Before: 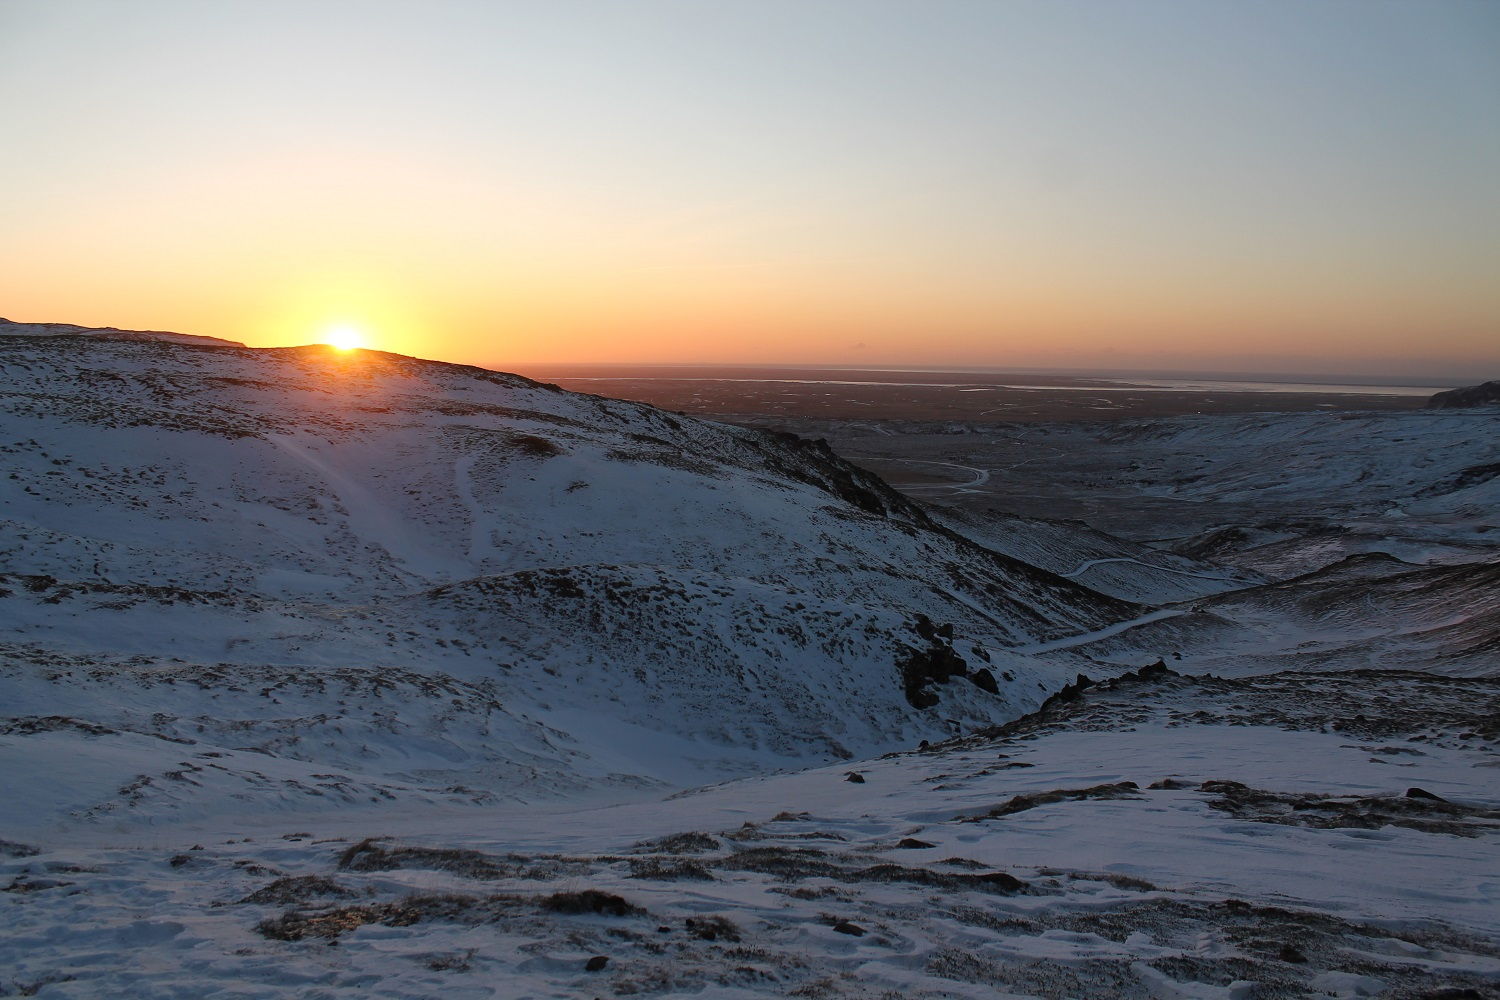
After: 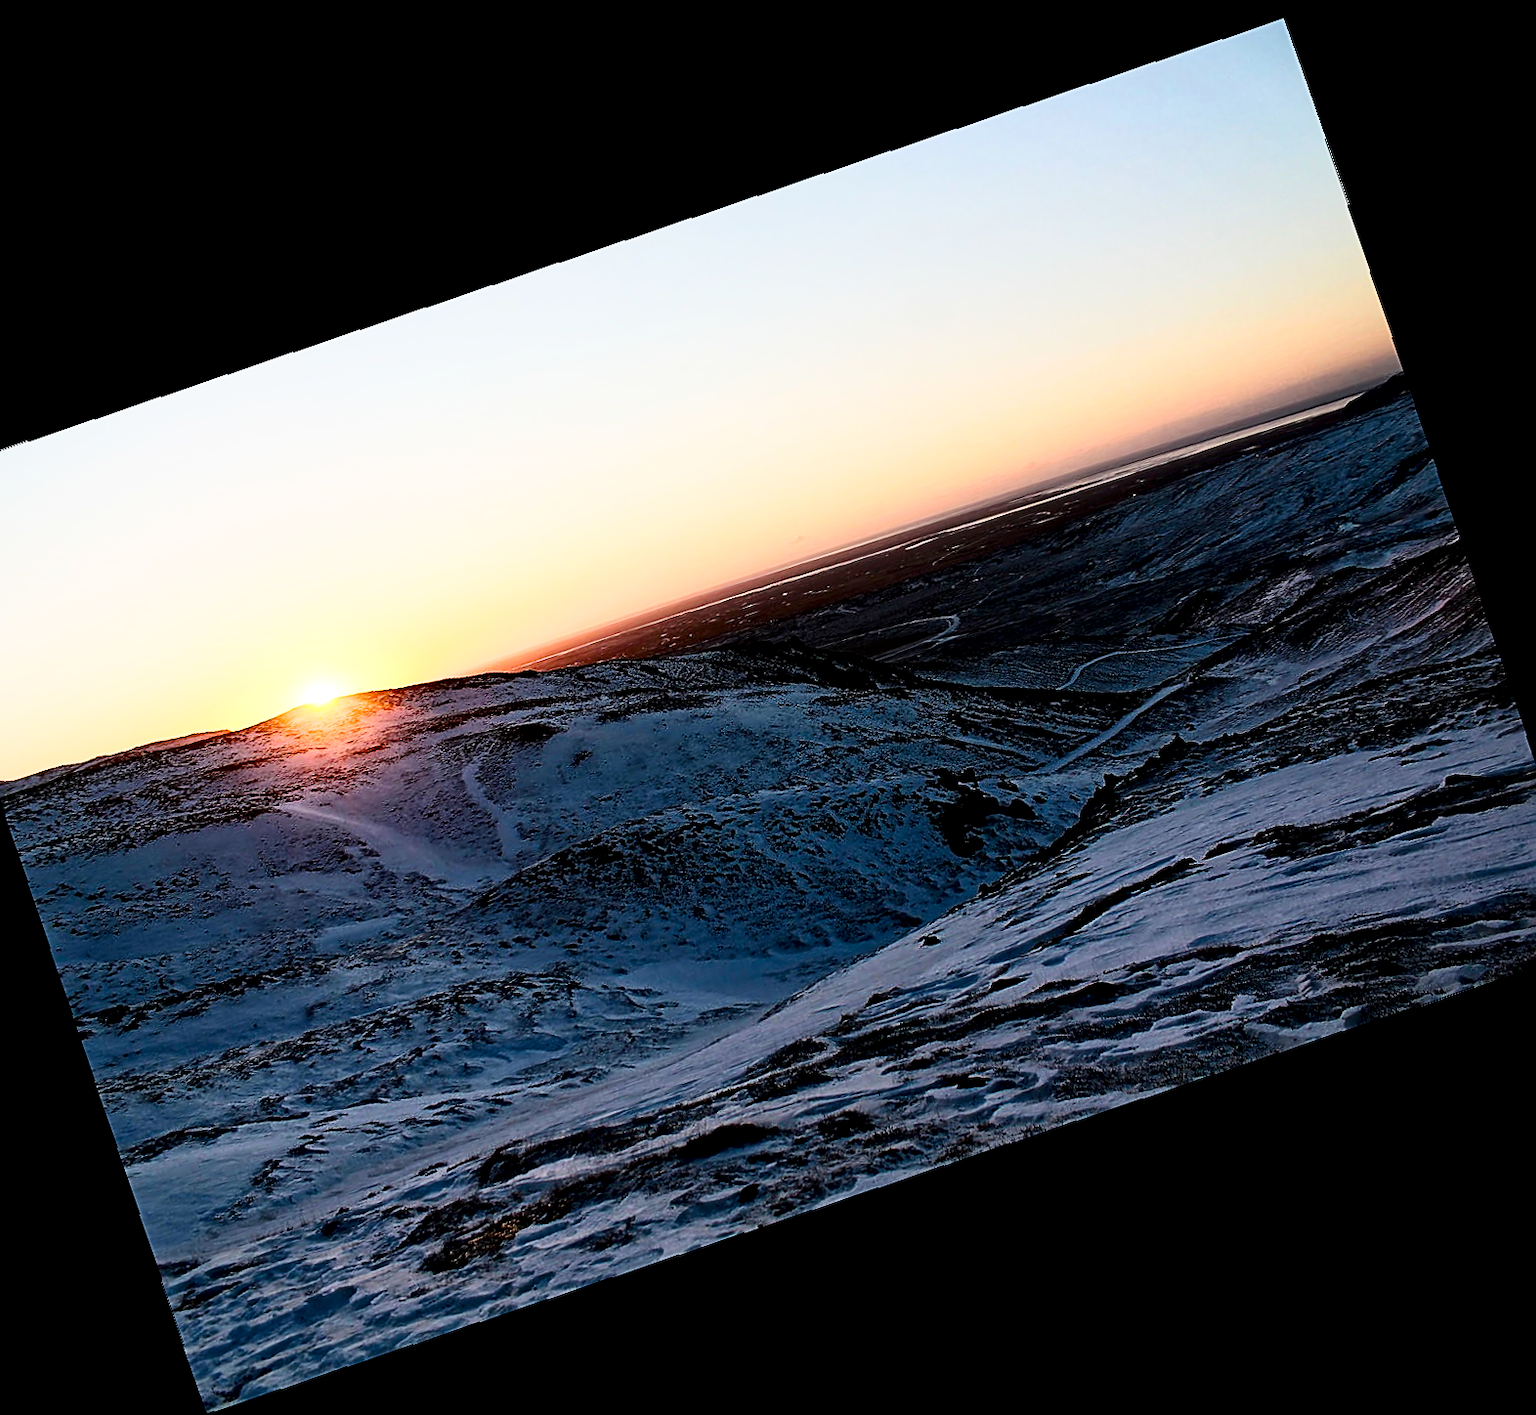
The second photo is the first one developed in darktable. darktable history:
contrast brightness saturation: contrast 0.4, brightness 0.1, saturation 0.21
local contrast: mode bilateral grid, contrast 20, coarseness 19, detail 163%, midtone range 0.2
crop and rotate: angle 19.43°, left 6.812%, right 4.125%, bottom 1.087%
rotate and perspective: rotation 0.8°, automatic cropping off
sharpen: on, module defaults
filmic rgb: black relative exposure -5 EV, hardness 2.88, contrast 1.4, highlights saturation mix -30%
color balance rgb: perceptual saturation grading › global saturation 25%, perceptual saturation grading › highlights -50%, perceptual saturation grading › shadows 30%, perceptual brilliance grading › global brilliance 12%, global vibrance 20%
